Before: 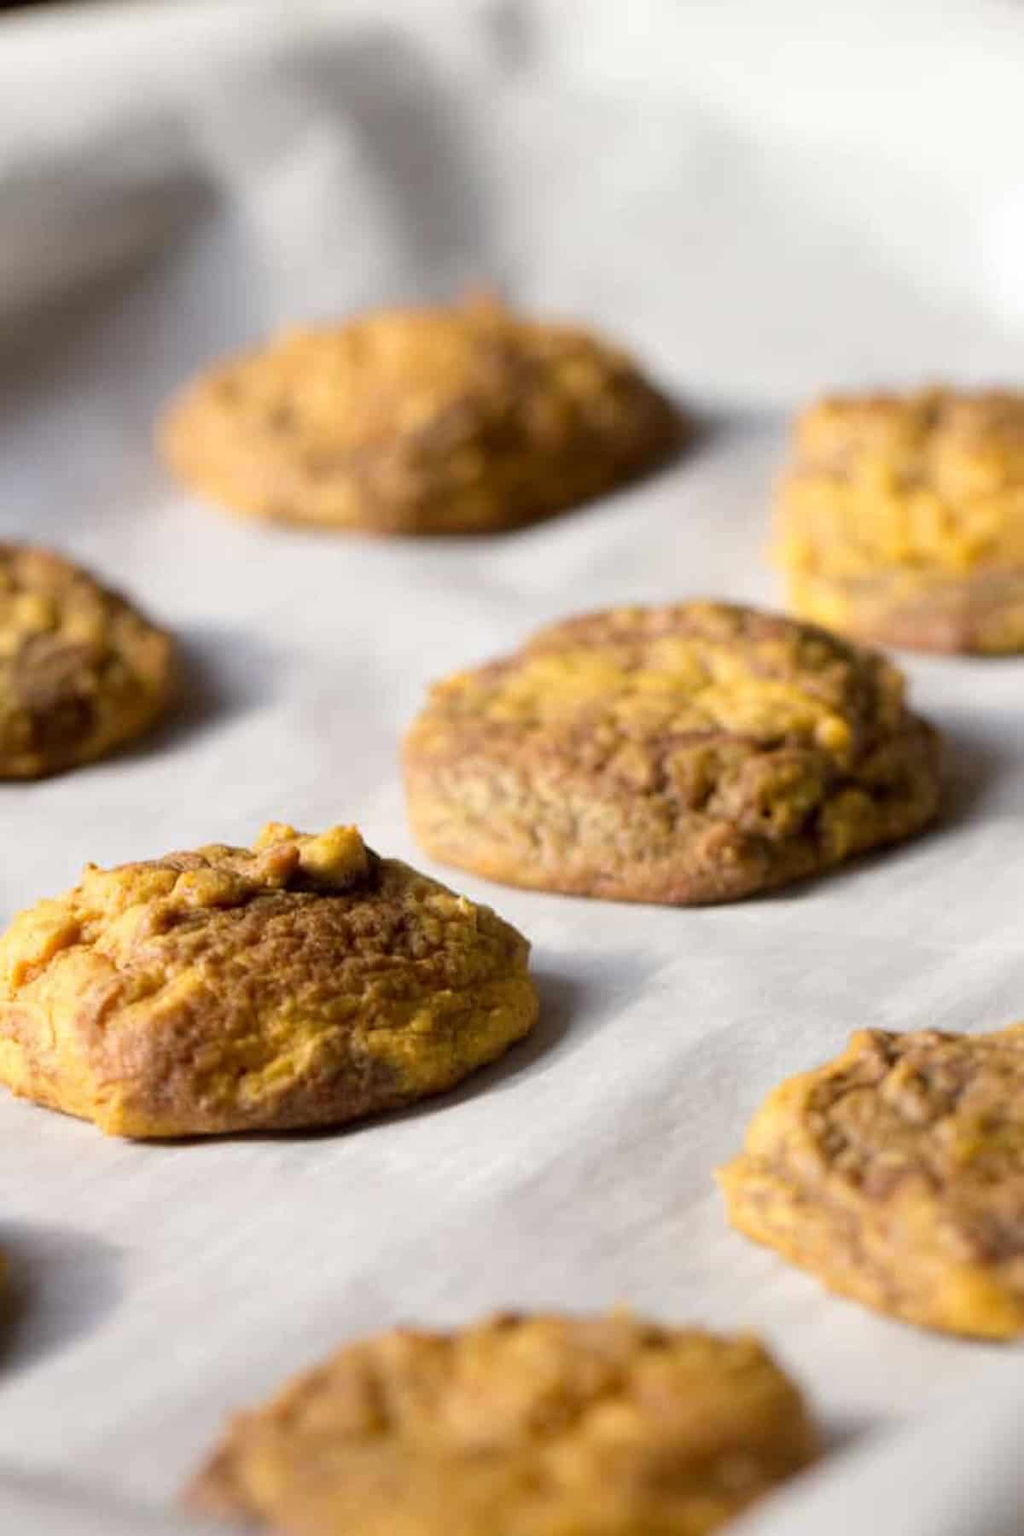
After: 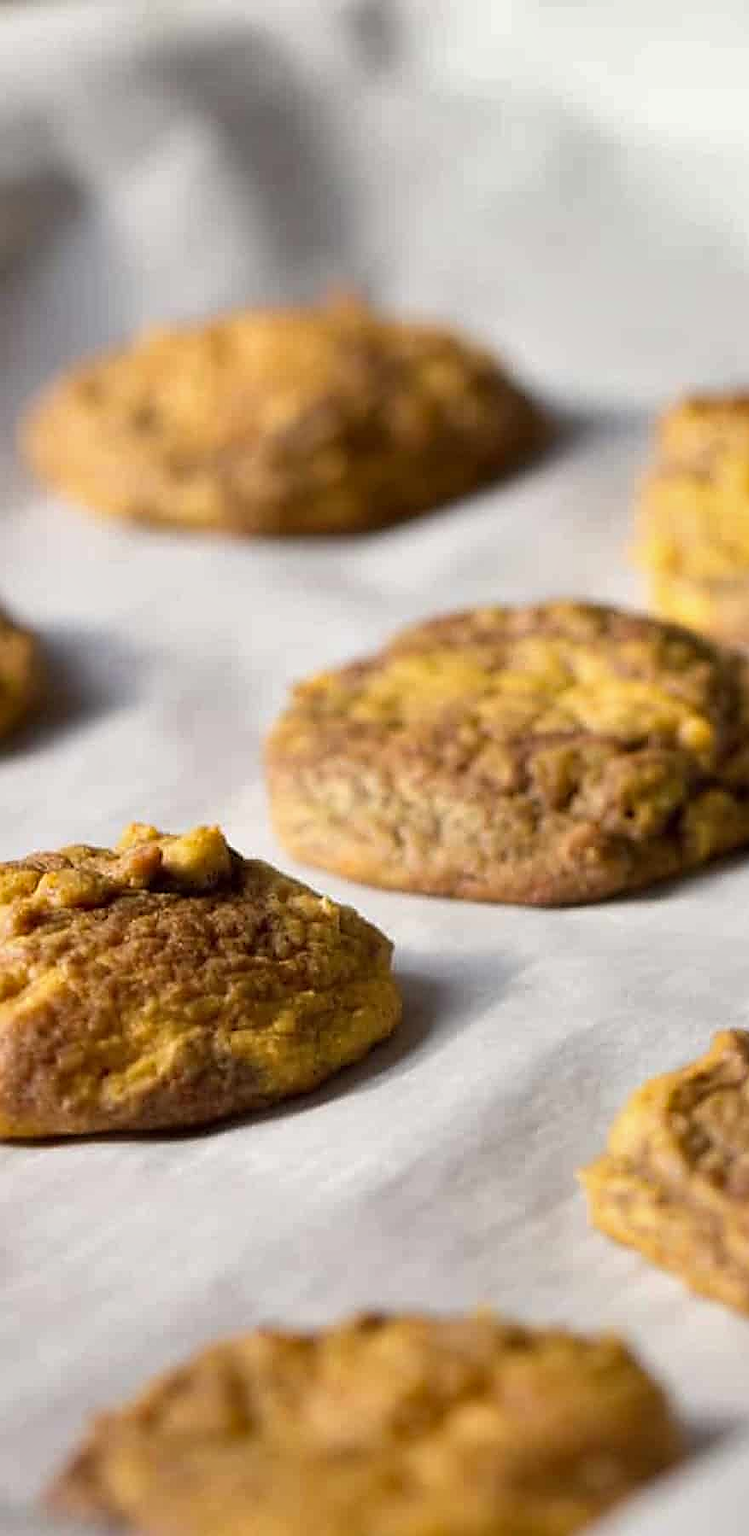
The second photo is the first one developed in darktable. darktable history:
sharpen: radius 1.4, amount 1.25, threshold 0.7
crop: left 13.443%, right 13.31%
shadows and highlights: soften with gaussian
